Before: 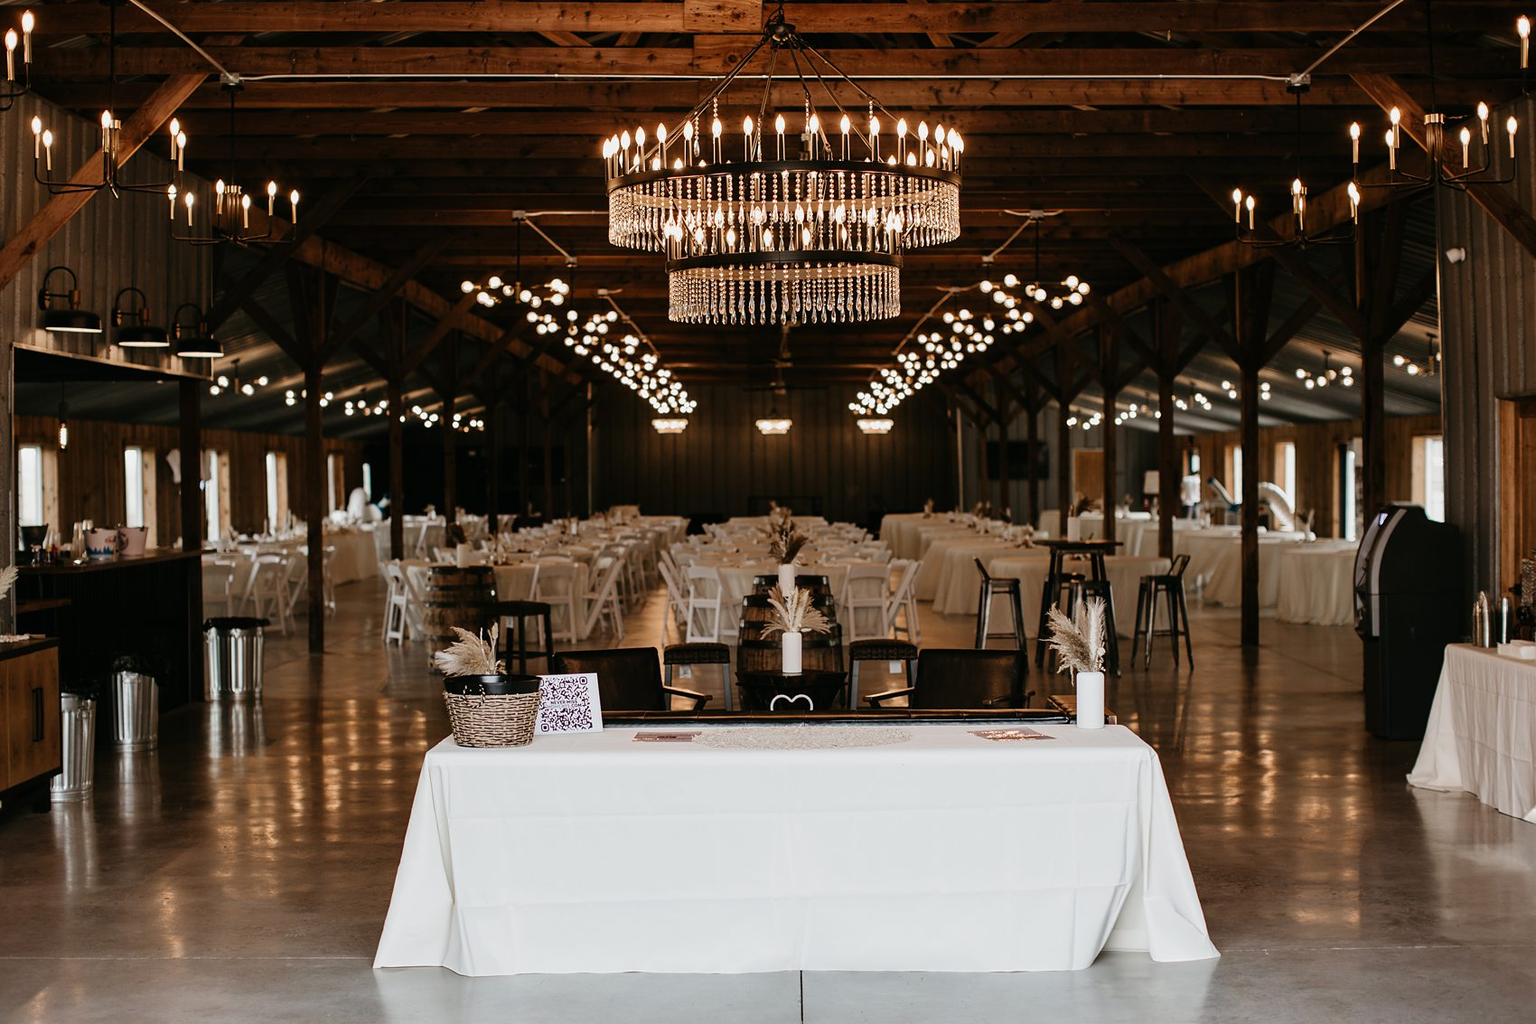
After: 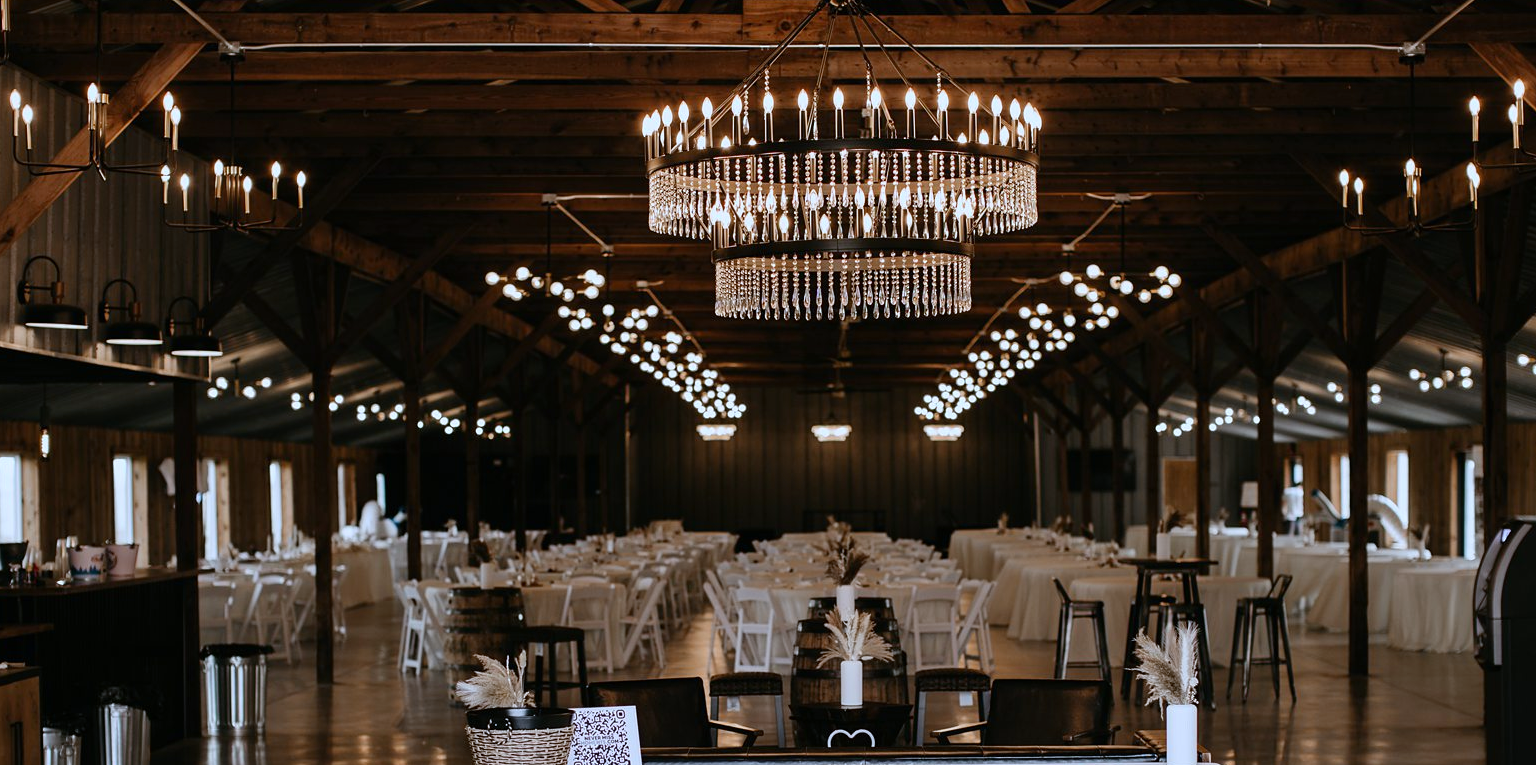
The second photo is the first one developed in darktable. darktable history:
white balance: red 0.926, green 1.003, blue 1.133
crop: left 1.509%, top 3.452%, right 7.696%, bottom 28.452%
